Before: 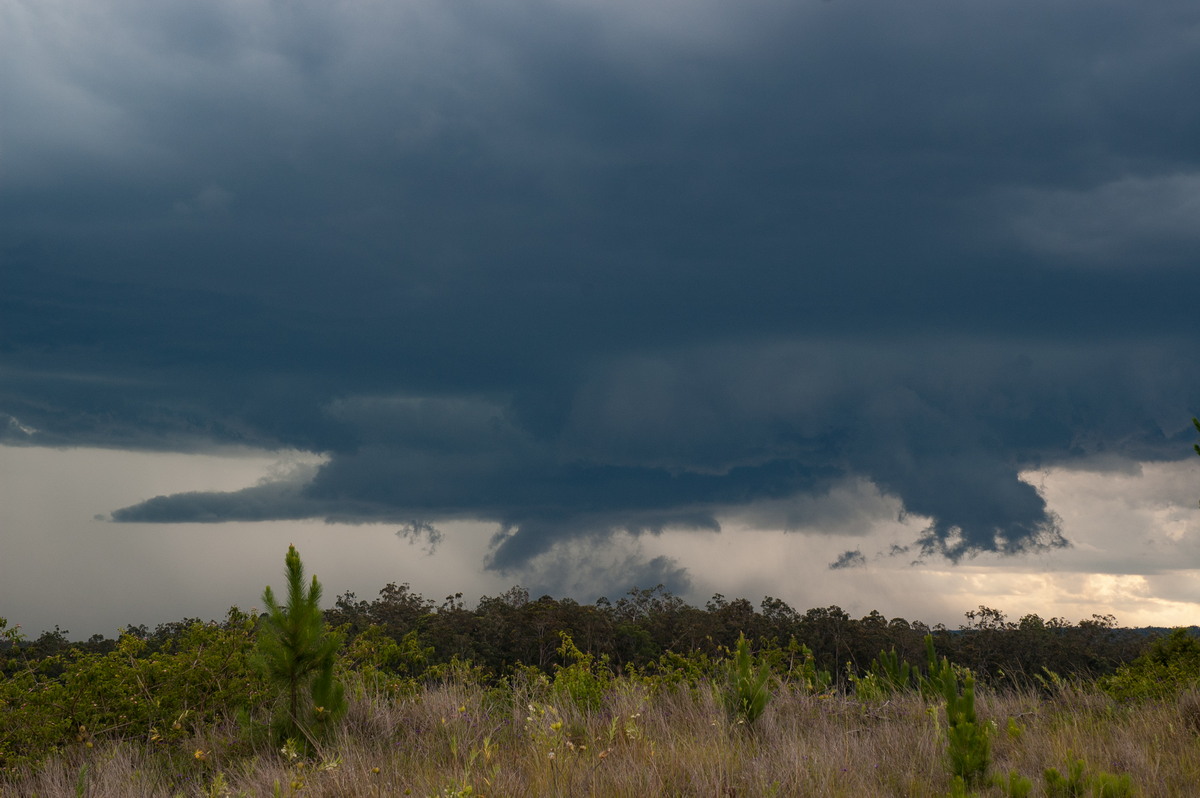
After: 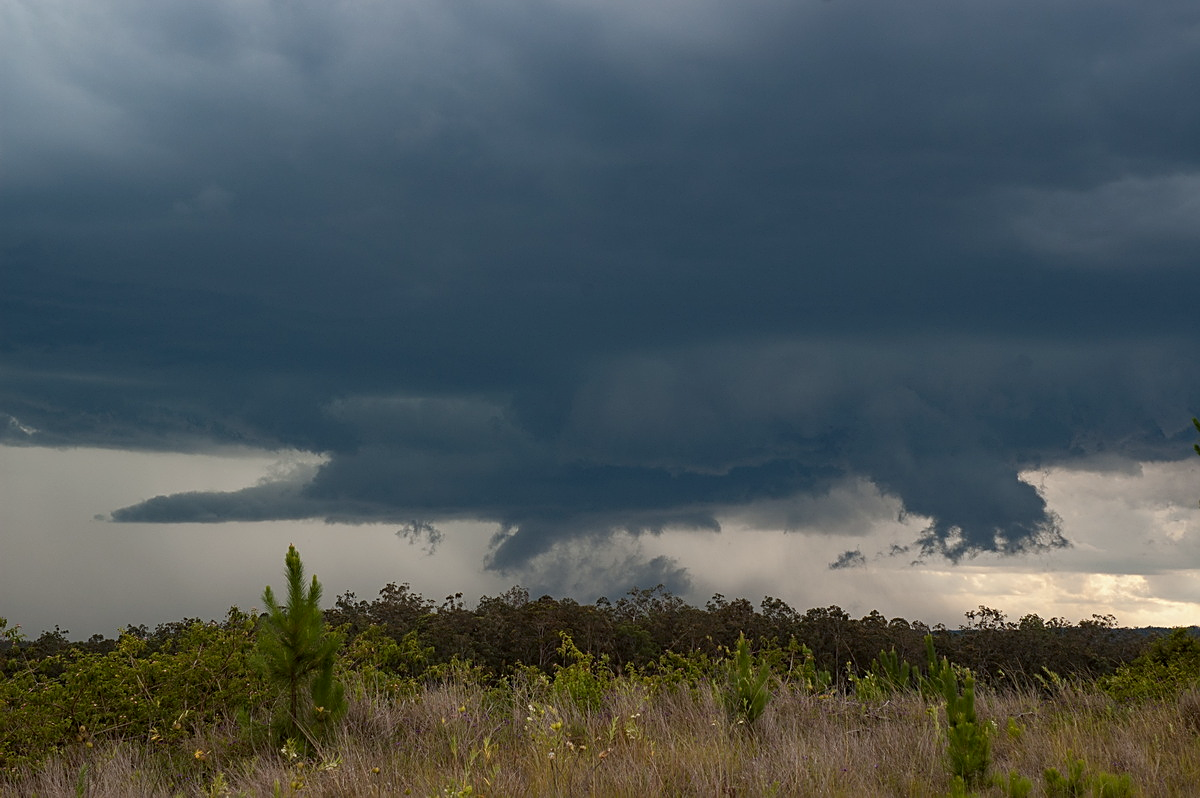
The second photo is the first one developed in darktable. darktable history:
color correction: highlights a* -2.79, highlights b* -2.75, shadows a* 2.02, shadows b* 2.92
sharpen: on, module defaults
